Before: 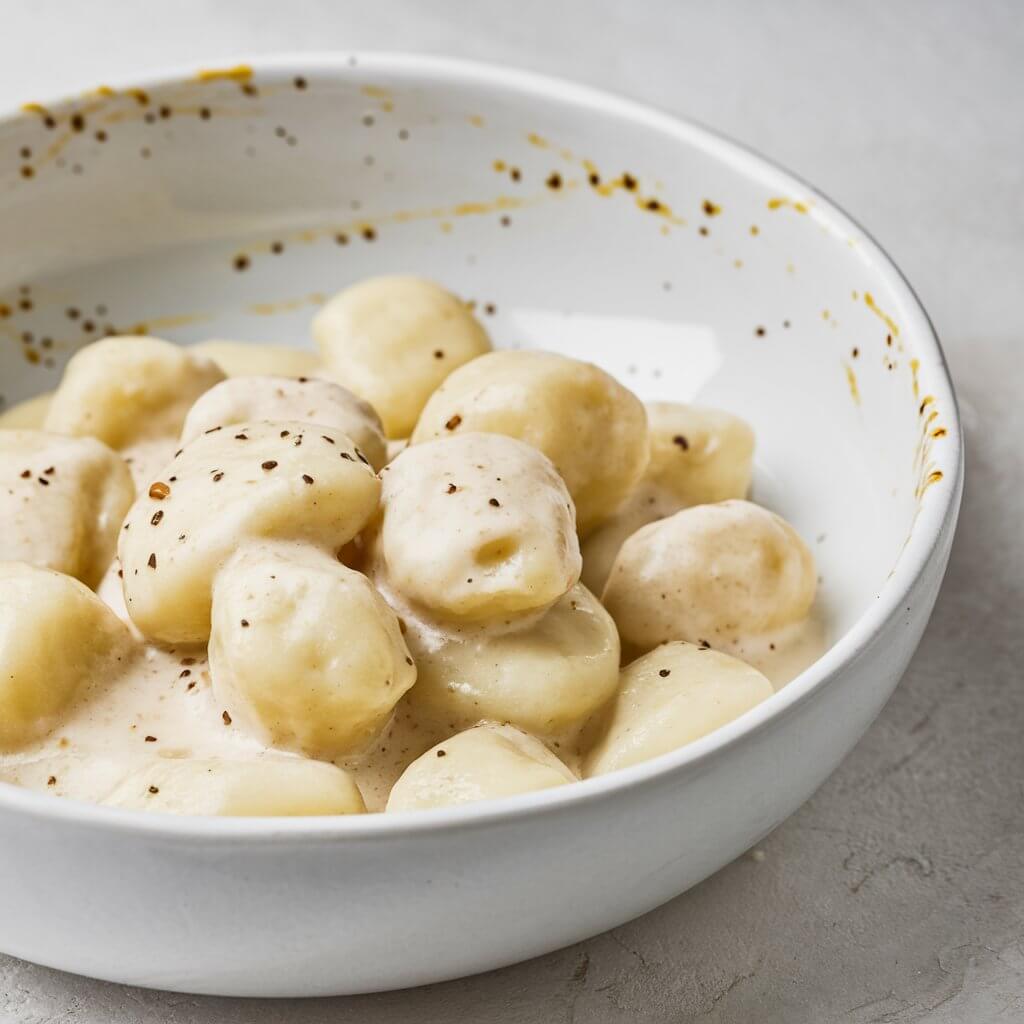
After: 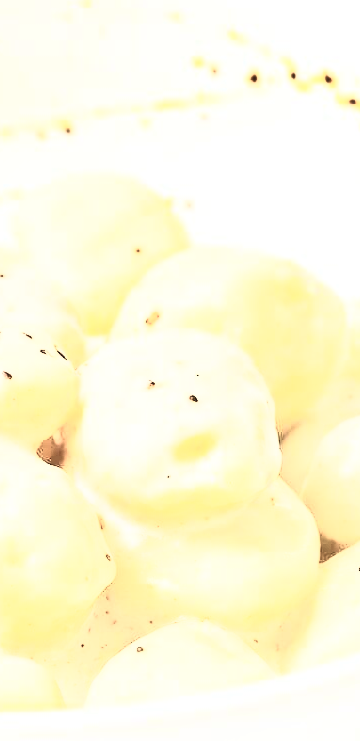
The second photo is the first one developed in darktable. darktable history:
contrast brightness saturation: contrast 0.57, brightness 0.57, saturation -0.34
exposure: black level correction 0, exposure 1.1 EV, compensate highlight preservation false
crop and rotate: left 29.476%, top 10.214%, right 35.32%, bottom 17.333%
rgb curve: curves: ch0 [(0, 0) (0.21, 0.15) (0.24, 0.21) (0.5, 0.75) (0.75, 0.96) (0.89, 0.99) (1, 1)]; ch1 [(0, 0.02) (0.21, 0.13) (0.25, 0.2) (0.5, 0.67) (0.75, 0.9) (0.89, 0.97) (1, 1)]; ch2 [(0, 0.02) (0.21, 0.13) (0.25, 0.2) (0.5, 0.67) (0.75, 0.9) (0.89, 0.97) (1, 1)], compensate middle gray true
